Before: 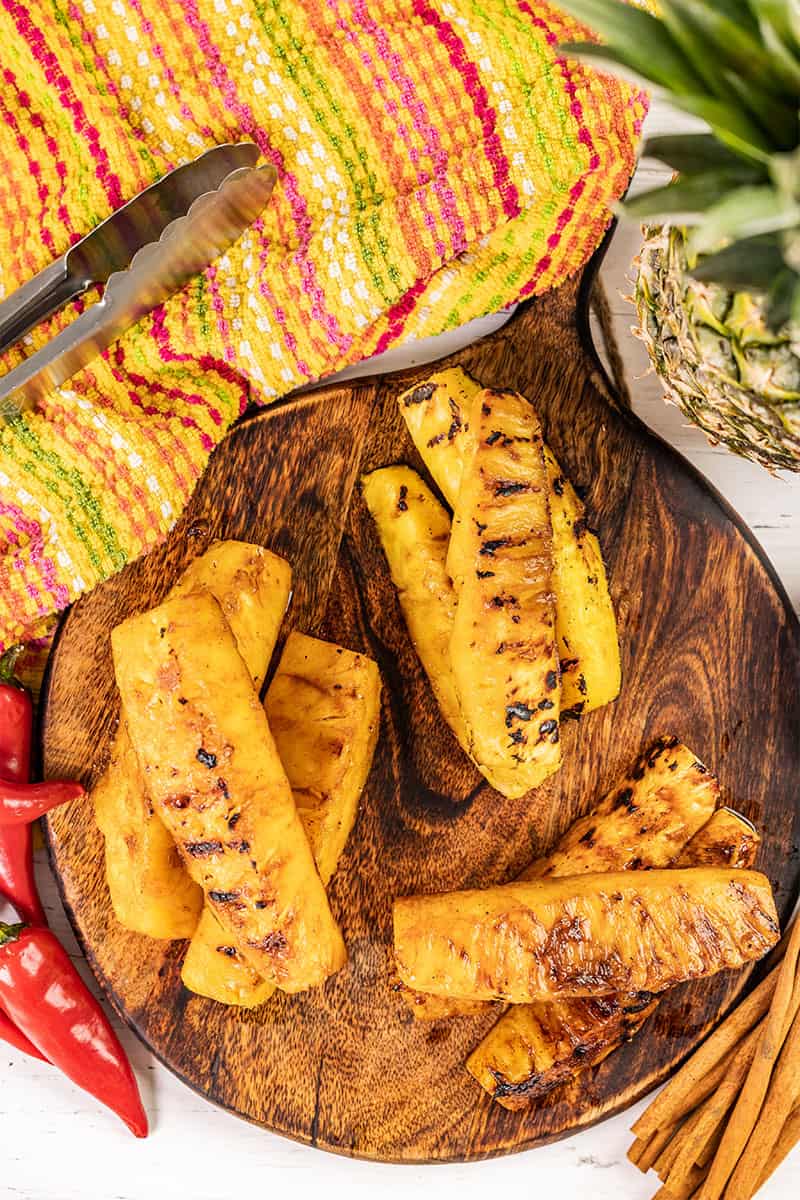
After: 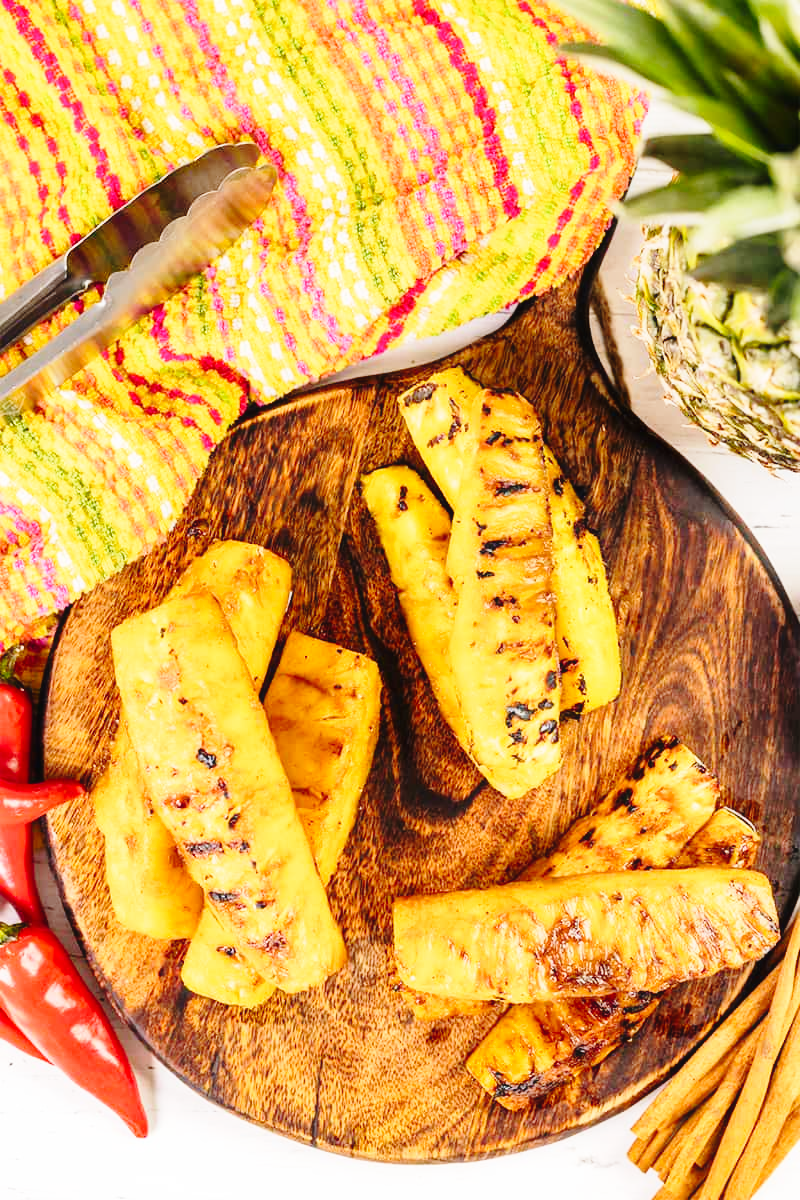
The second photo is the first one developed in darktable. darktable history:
base curve: curves: ch0 [(0, 0) (0.028, 0.03) (0.121, 0.232) (0.46, 0.748) (0.859, 0.968) (1, 1)], preserve colors none
contrast equalizer: octaves 7, y [[0.502, 0.505, 0.512, 0.529, 0.564, 0.588], [0.5 ×6], [0.502, 0.505, 0.512, 0.529, 0.564, 0.588], [0, 0.001, 0.001, 0.004, 0.008, 0.011], [0, 0.001, 0.001, 0.004, 0.008, 0.011]], mix -1
